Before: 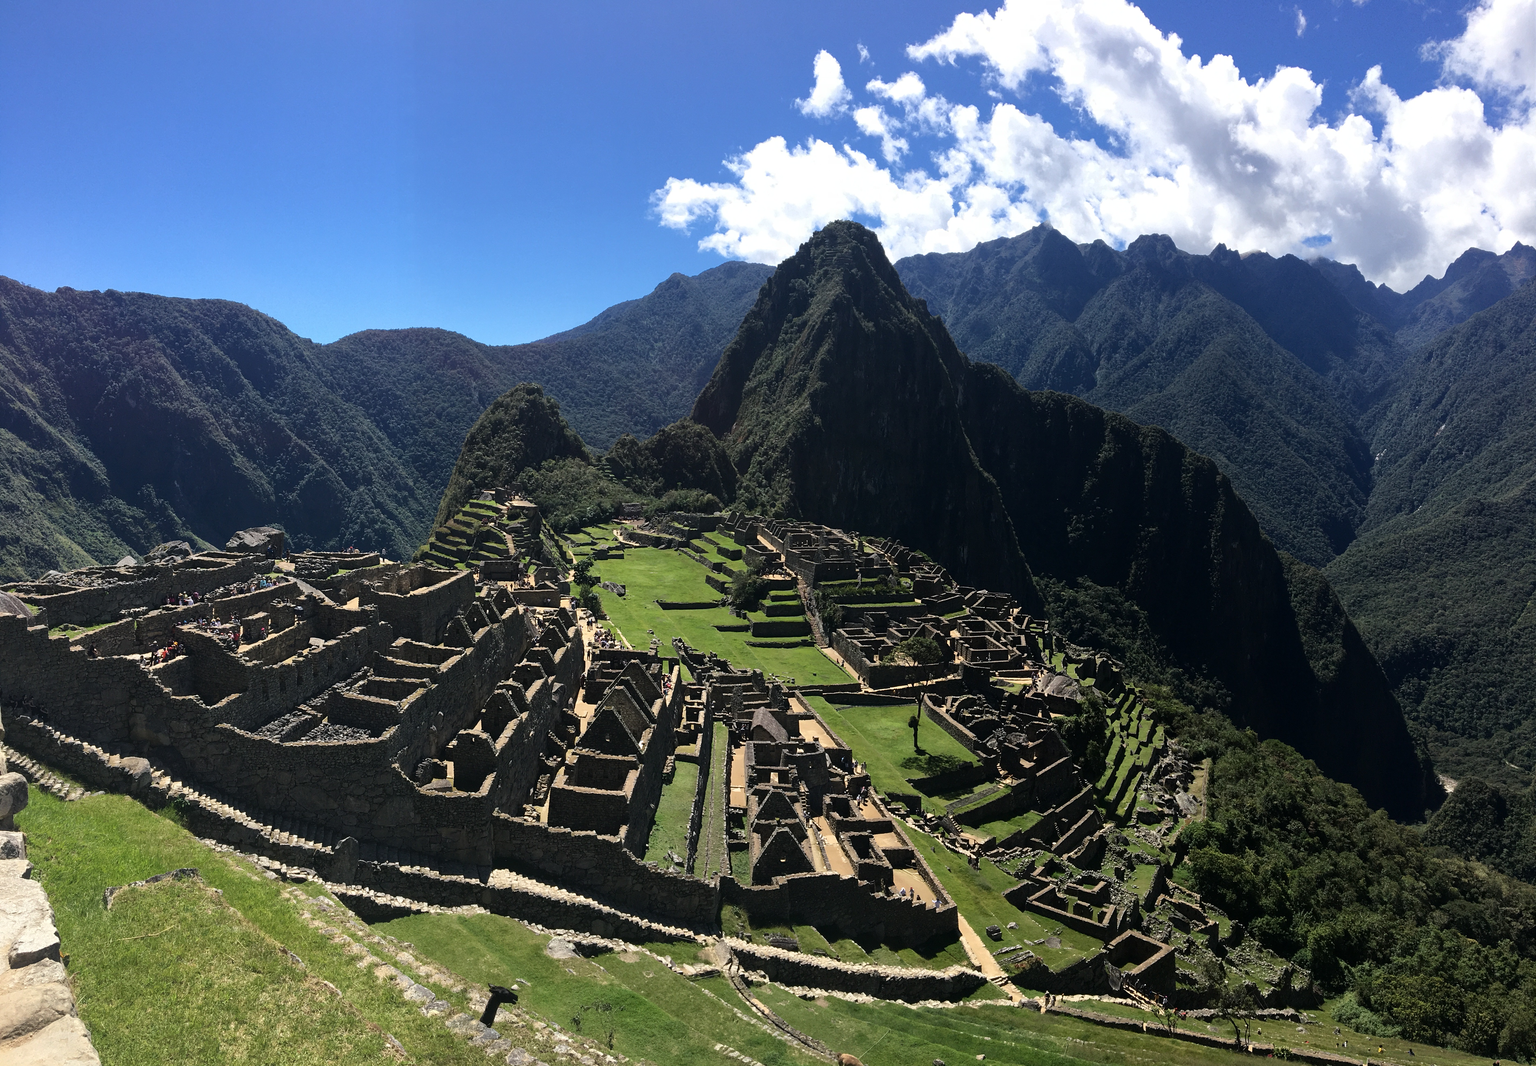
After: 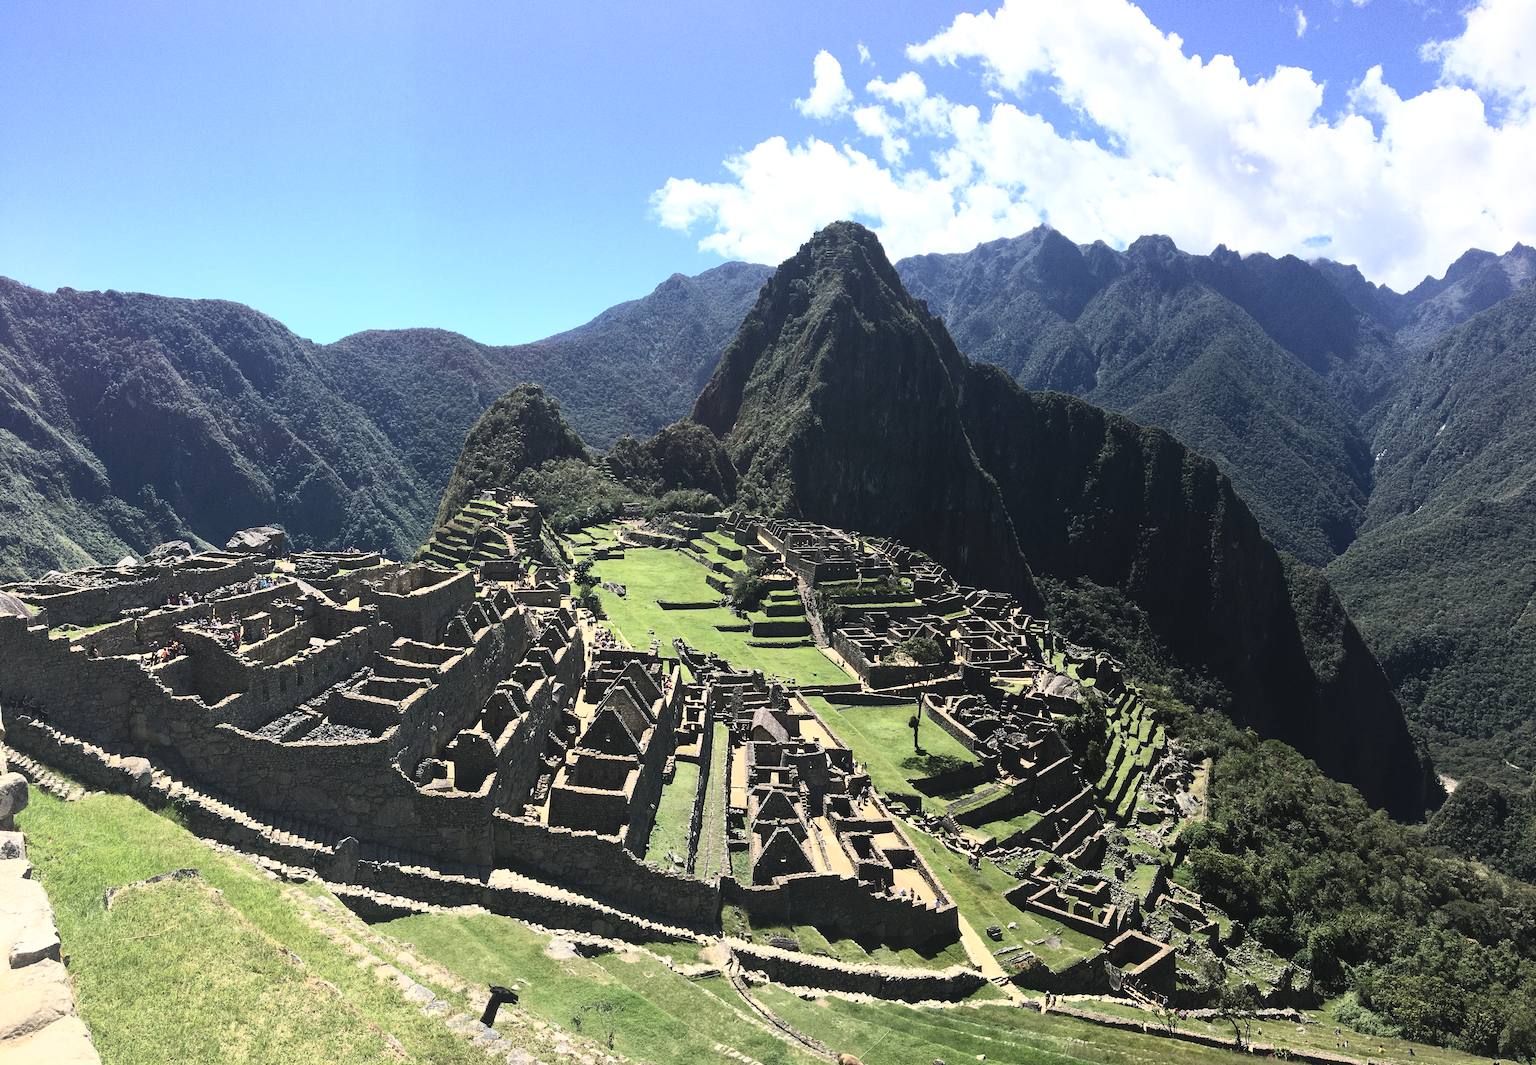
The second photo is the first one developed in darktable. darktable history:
white balance: emerald 1
contrast brightness saturation: contrast 0.39, brightness 0.53
grain: coarseness 0.09 ISO
